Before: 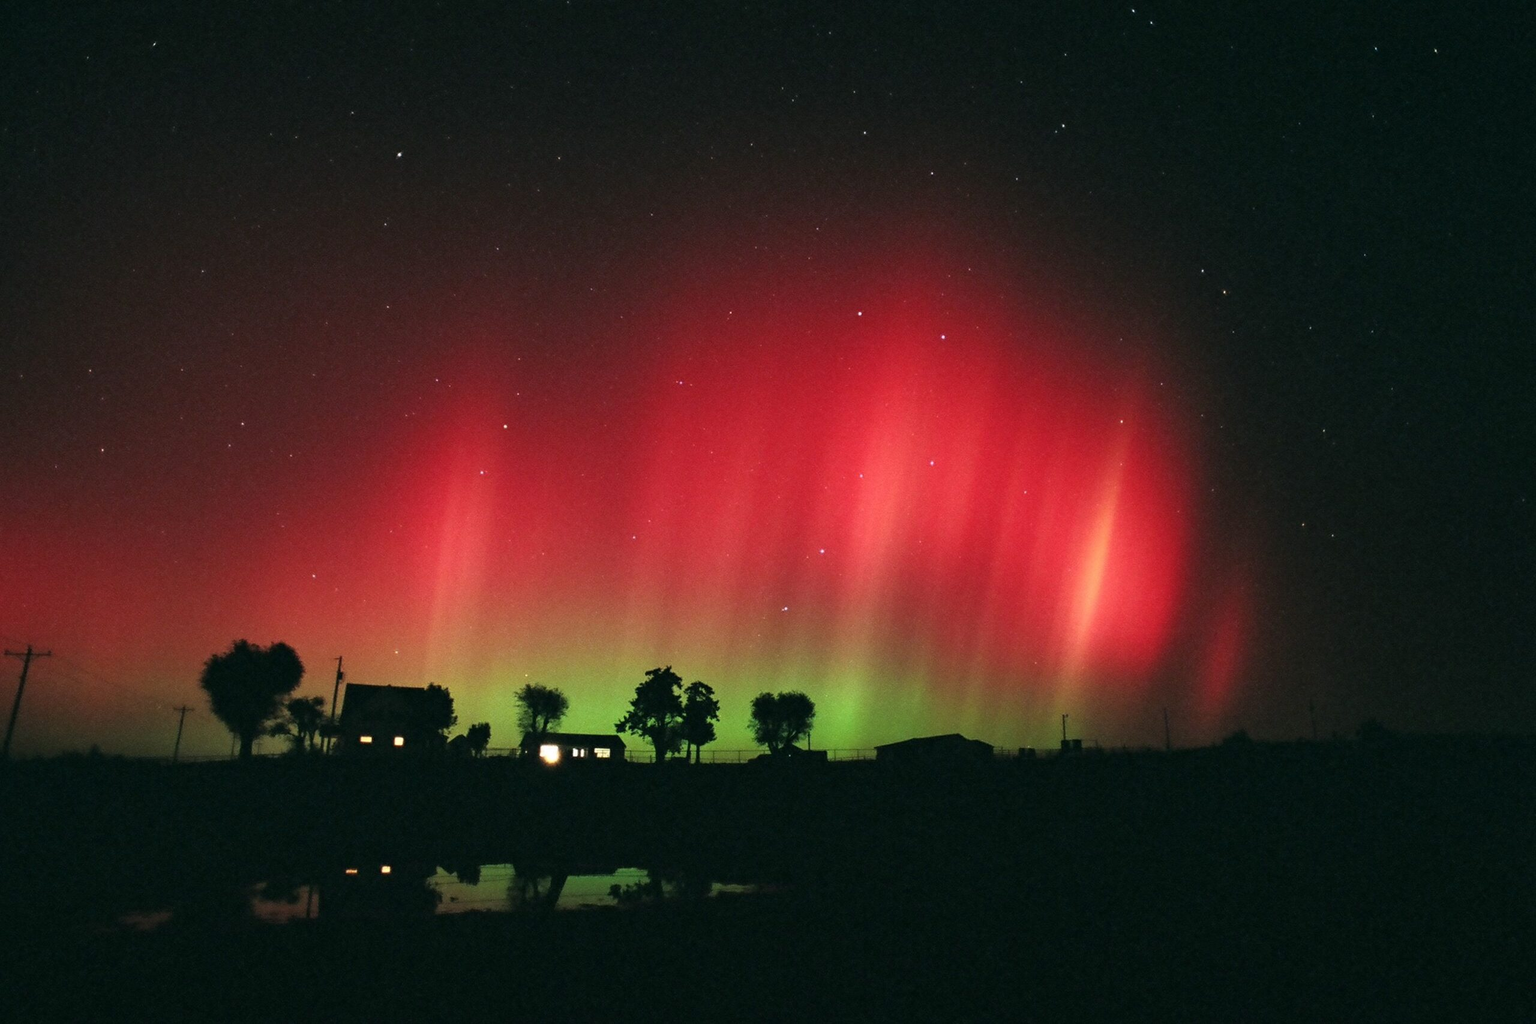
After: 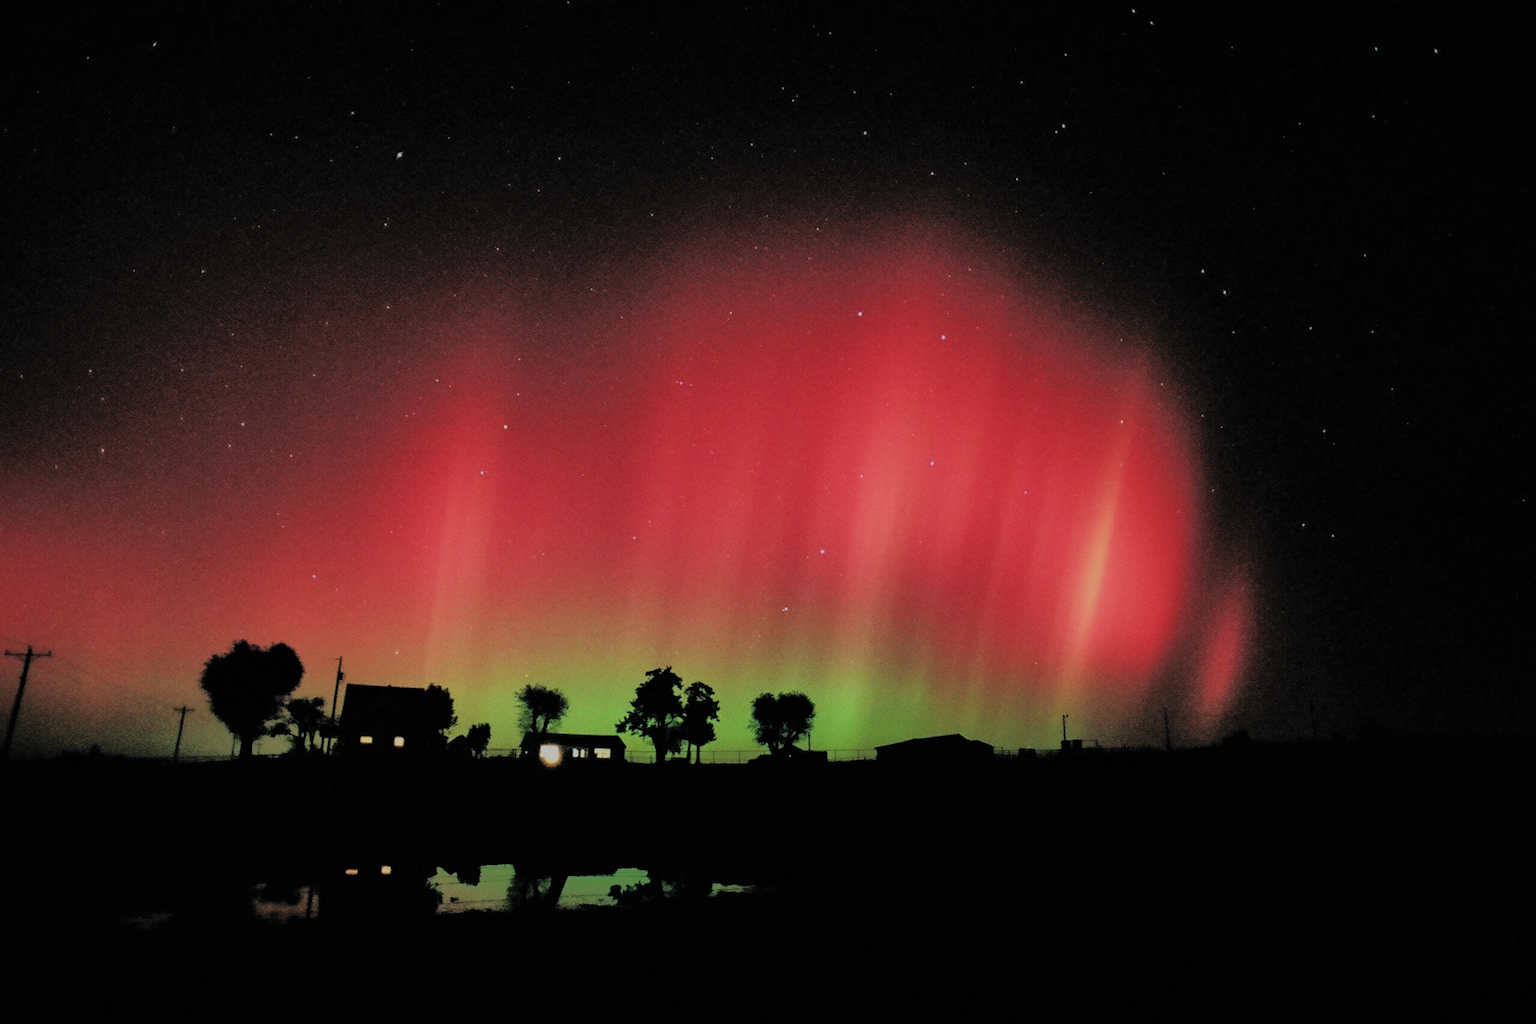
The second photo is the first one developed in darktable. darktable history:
shadows and highlights: on, module defaults
filmic rgb: black relative exposure -6.04 EV, white relative exposure 6.98 EV, hardness 2.26, color science v4 (2020)
